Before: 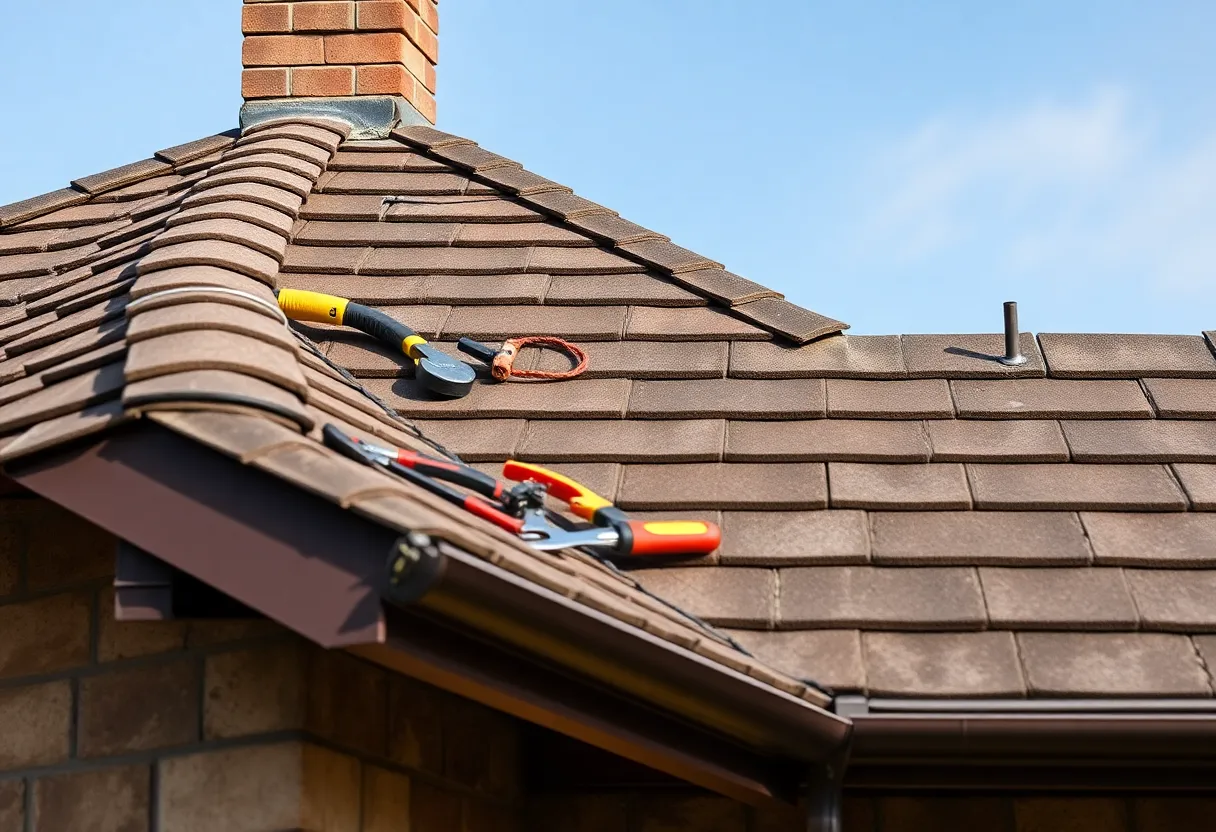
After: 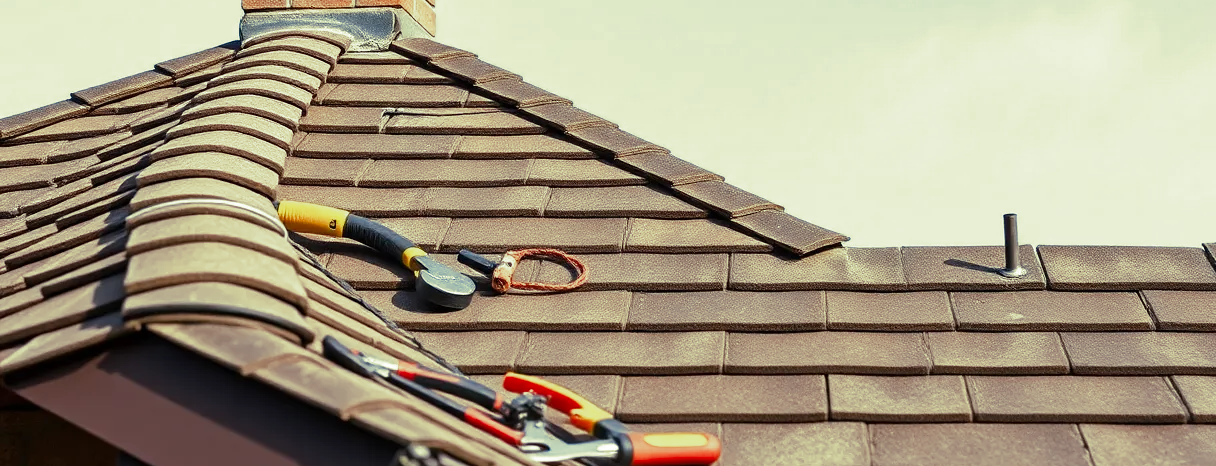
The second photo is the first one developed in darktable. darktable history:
split-toning: shadows › hue 290.82°, shadows › saturation 0.34, highlights › saturation 0.38, balance 0, compress 50%
crop and rotate: top 10.605%, bottom 33.274%
vibrance: vibrance 20%
